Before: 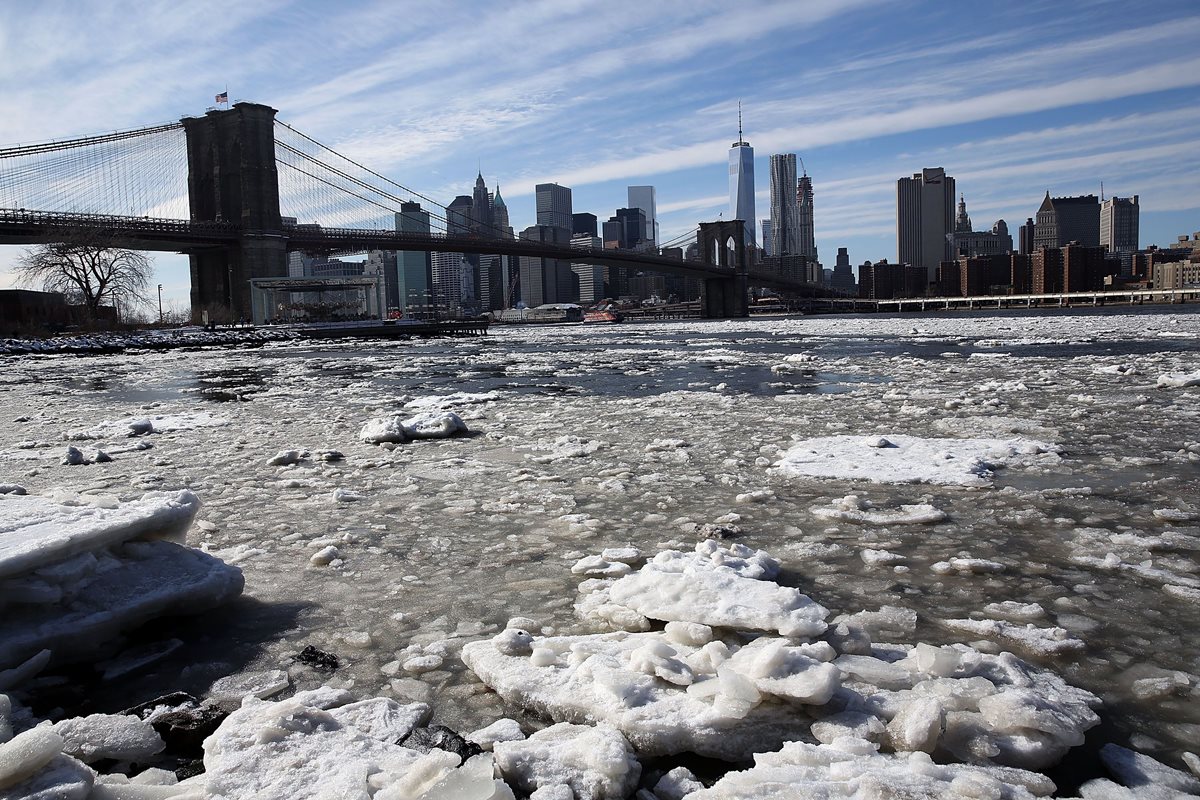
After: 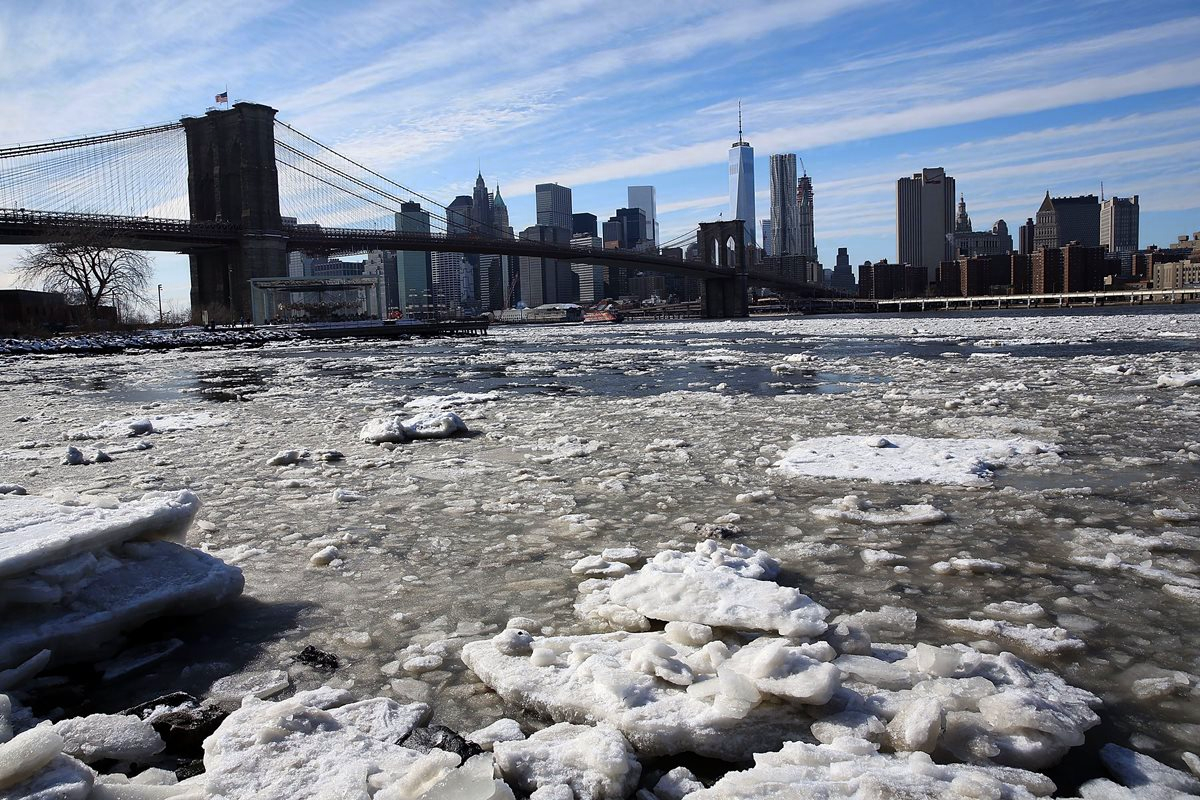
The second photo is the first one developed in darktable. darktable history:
exposure: exposure -0.011 EV, compensate highlight preservation false
color zones: curves: ch0 [(0, 0.485) (0.178, 0.476) (0.261, 0.623) (0.411, 0.403) (0.708, 0.603) (0.934, 0.412)]; ch1 [(0.003, 0.485) (0.149, 0.496) (0.229, 0.584) (0.326, 0.551) (0.484, 0.262) (0.757, 0.643)]
shadows and highlights: low approximation 0.01, soften with gaussian
